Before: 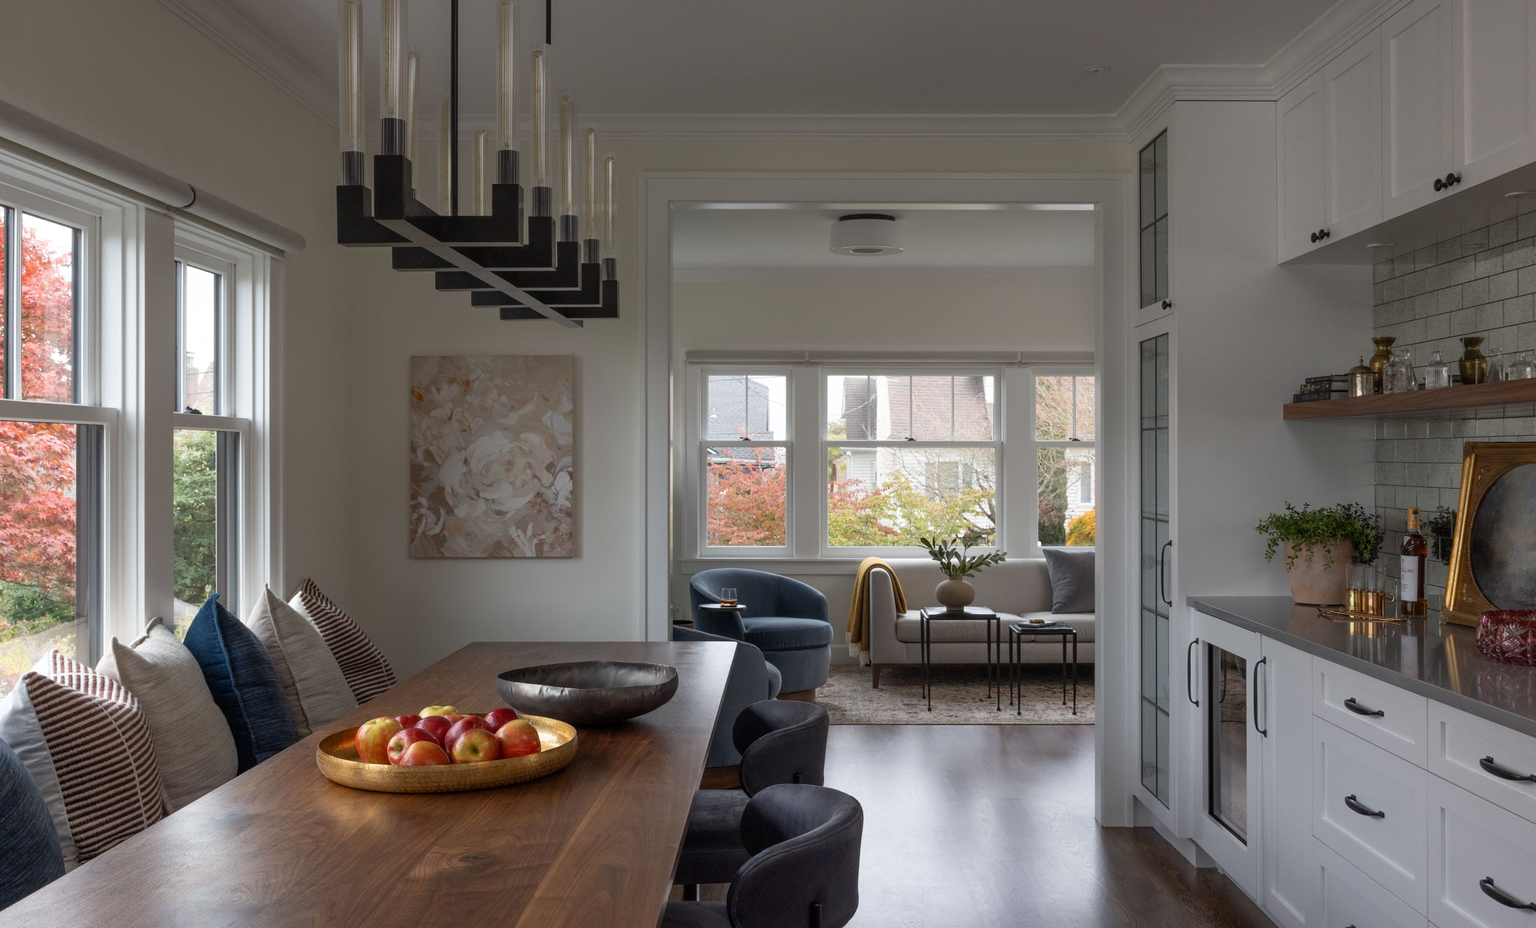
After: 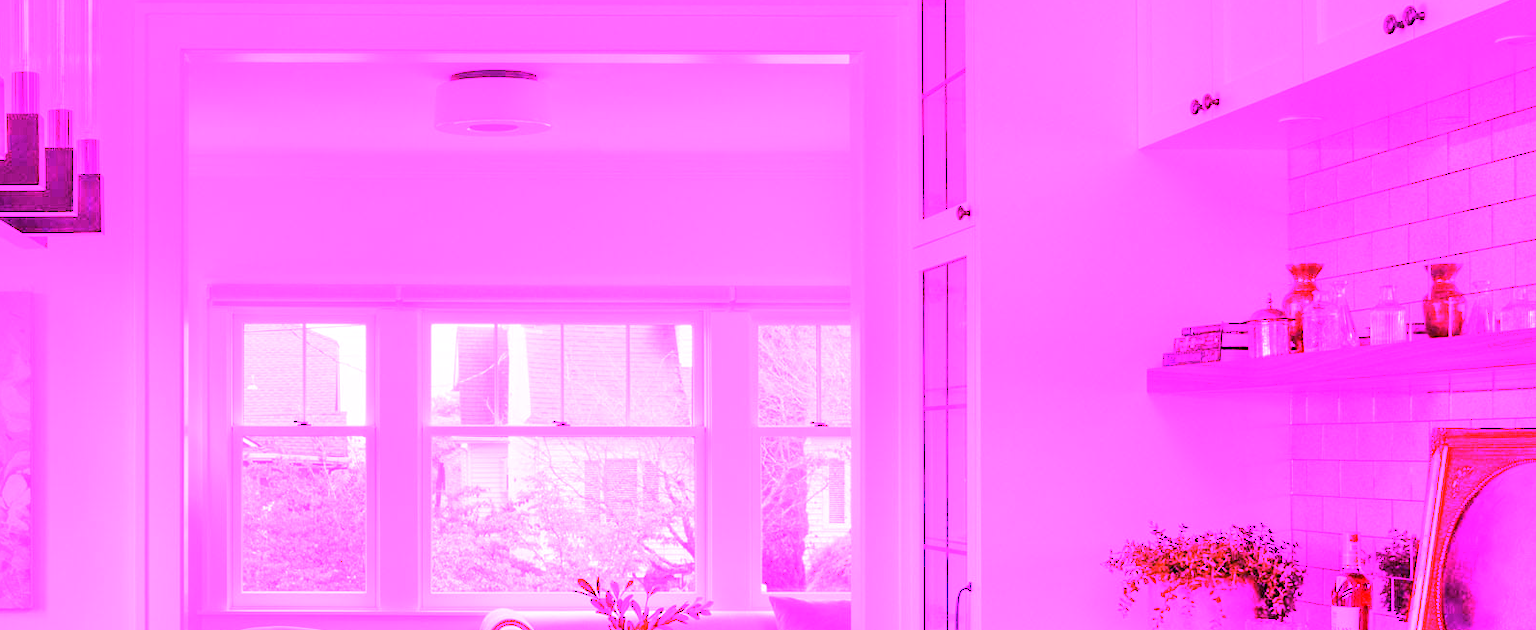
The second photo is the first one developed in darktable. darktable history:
crop: left 36.005%, top 18.293%, right 0.31%, bottom 38.444%
white balance: red 8, blue 8
